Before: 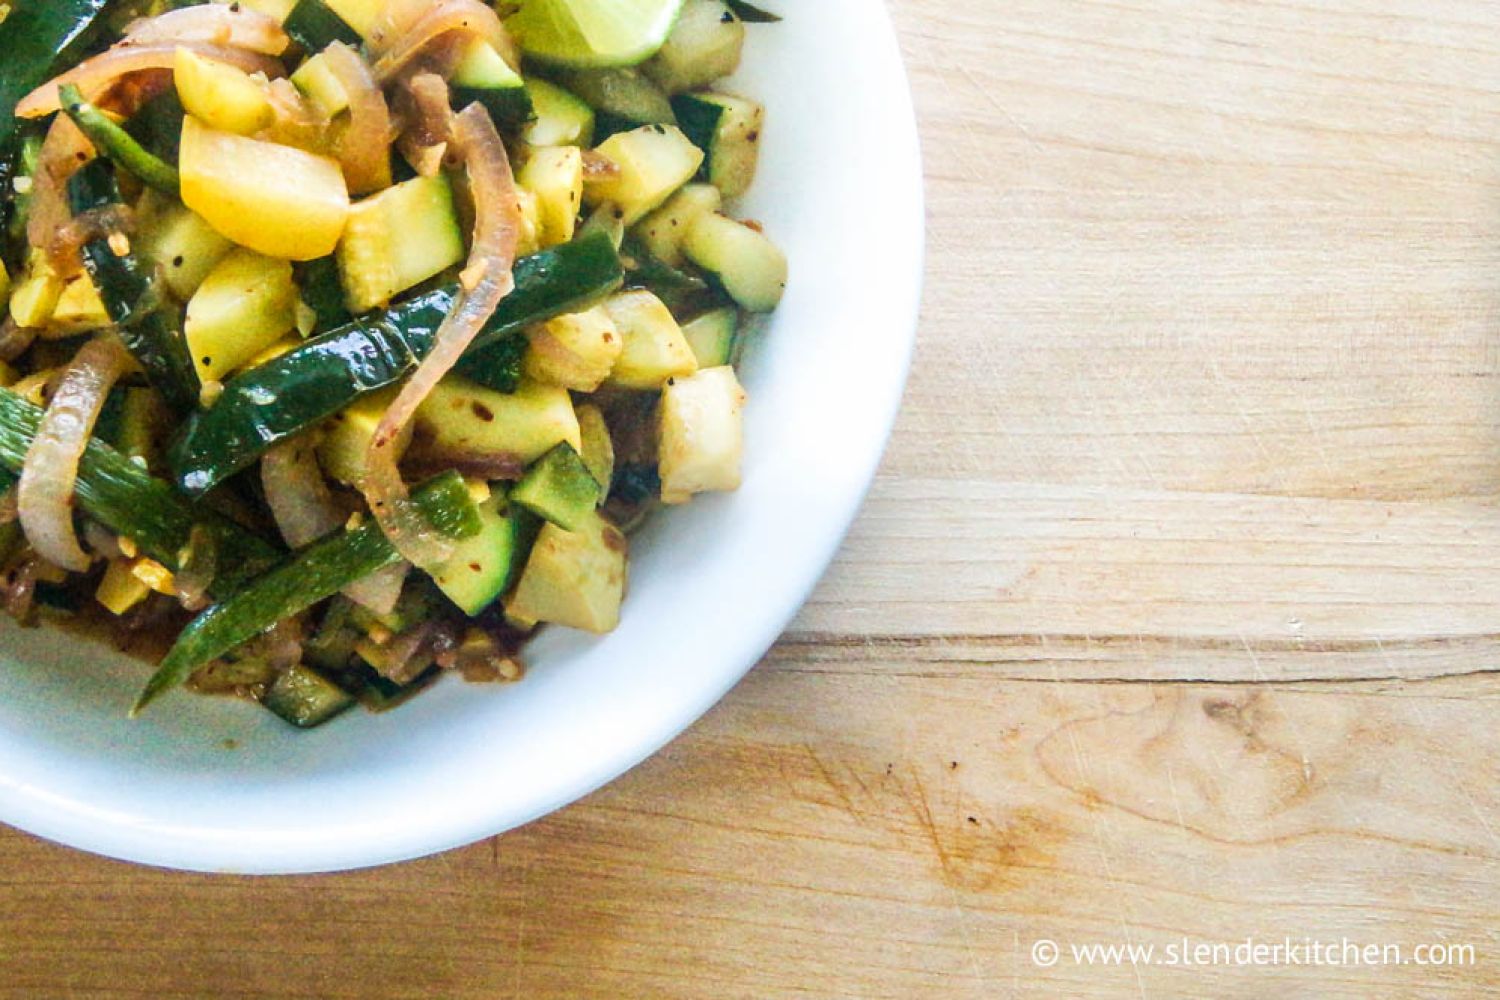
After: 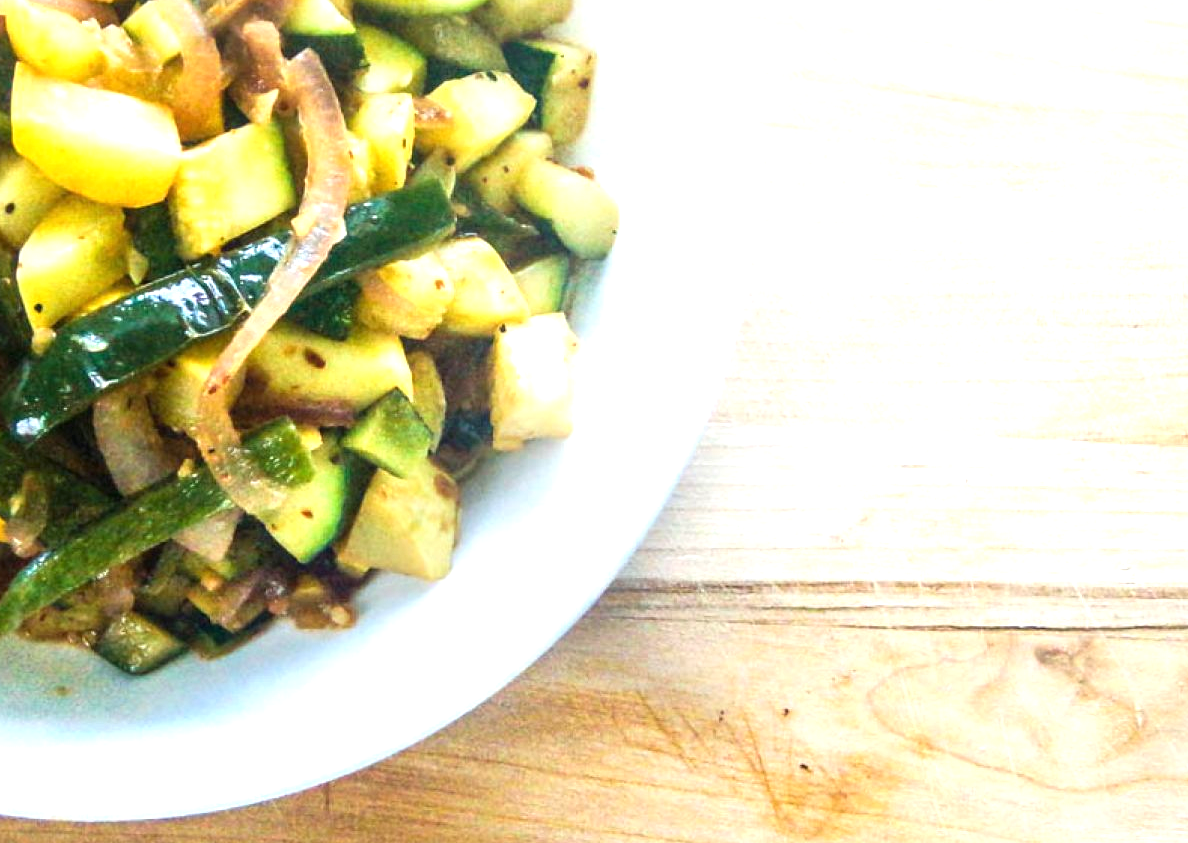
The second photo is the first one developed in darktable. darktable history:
exposure: black level correction 0, exposure 0.7 EV, compensate exposure bias true, compensate highlight preservation false
crop: left 11.225%, top 5.381%, right 9.565%, bottom 10.314%
